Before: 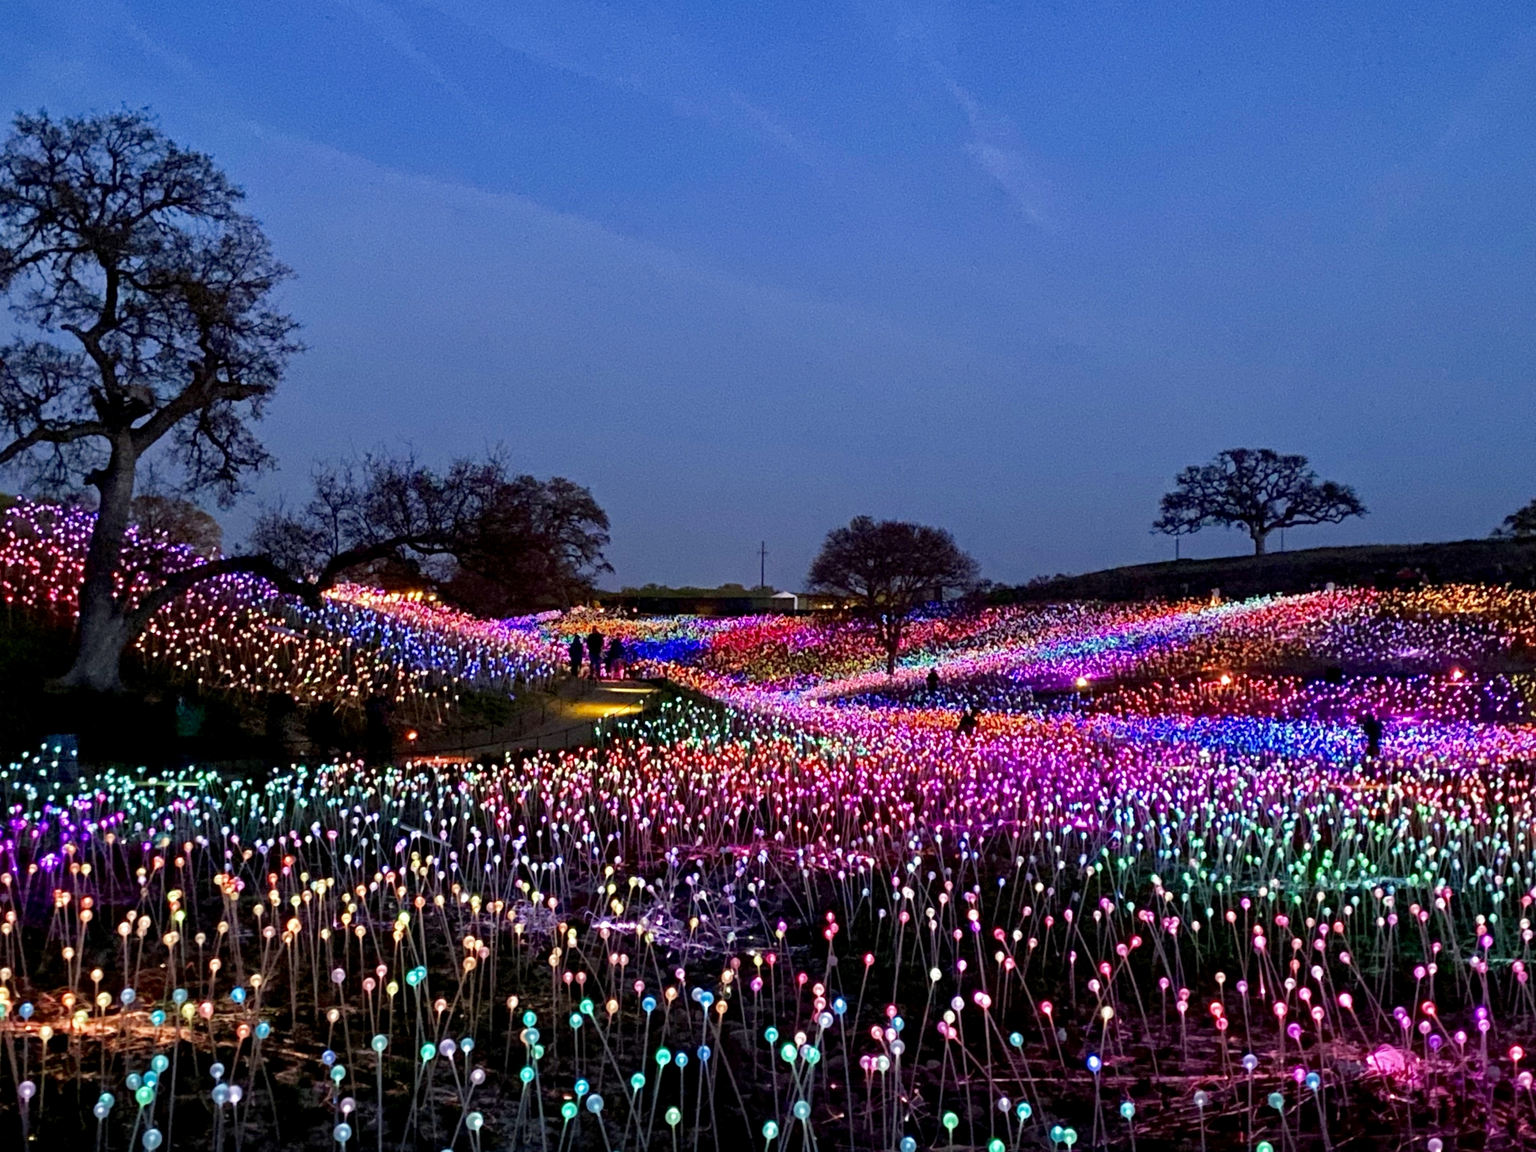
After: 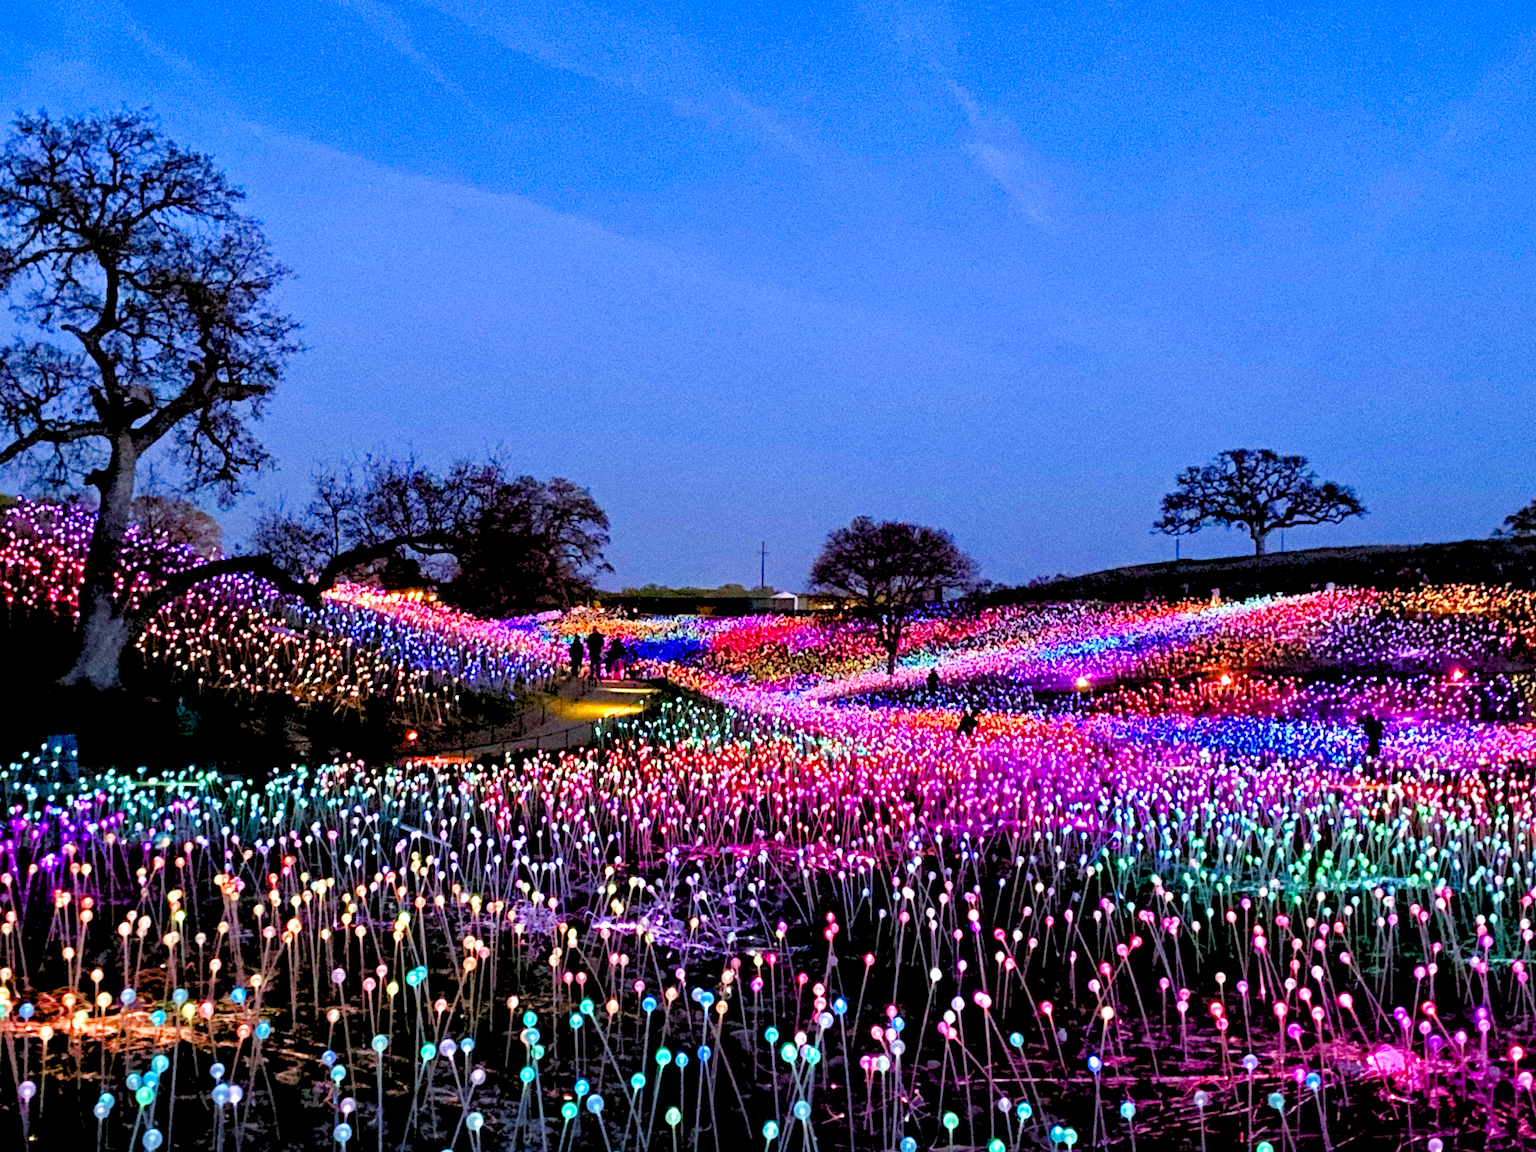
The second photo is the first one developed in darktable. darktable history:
rgb levels: preserve colors sum RGB, levels [[0.038, 0.433, 0.934], [0, 0.5, 1], [0, 0.5, 1]]
exposure: exposure 0.722 EV, compensate highlight preservation false
color calibration: illuminant as shot in camera, x 0.358, y 0.373, temperature 4628.91 K
grain: strength 26%
color balance rgb: perceptual saturation grading › global saturation 35%, perceptual saturation grading › highlights -30%, perceptual saturation grading › shadows 35%, perceptual brilliance grading › global brilliance 3%, perceptual brilliance grading › highlights -3%, perceptual brilliance grading › shadows 3%
